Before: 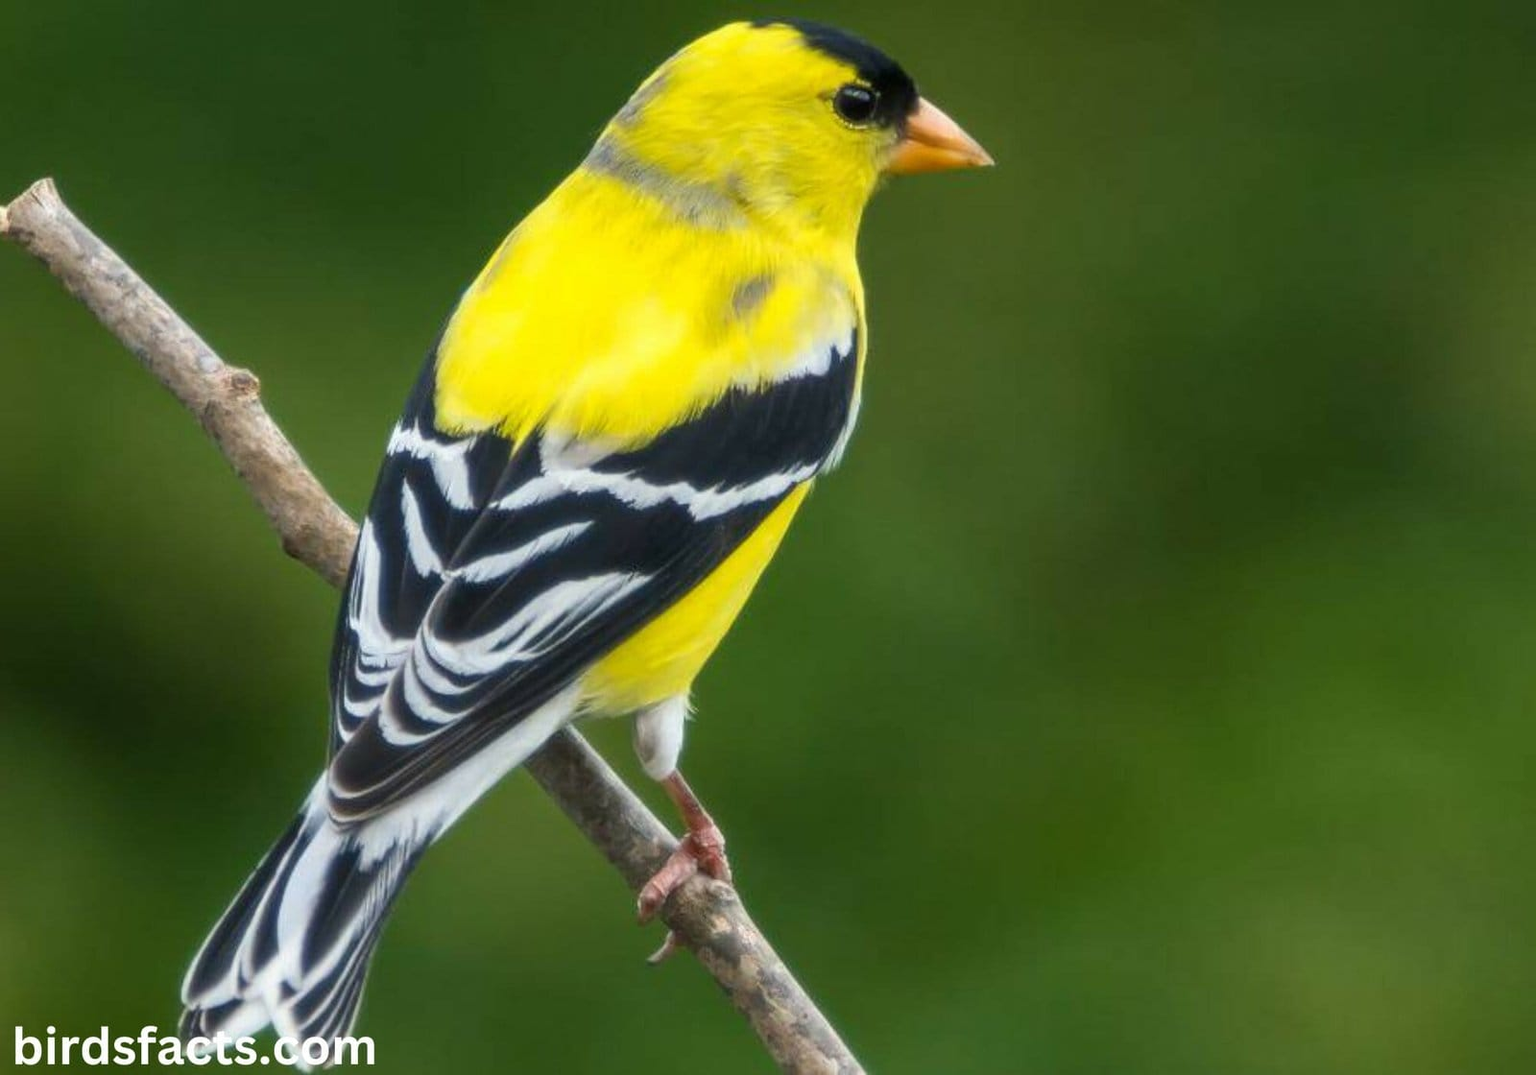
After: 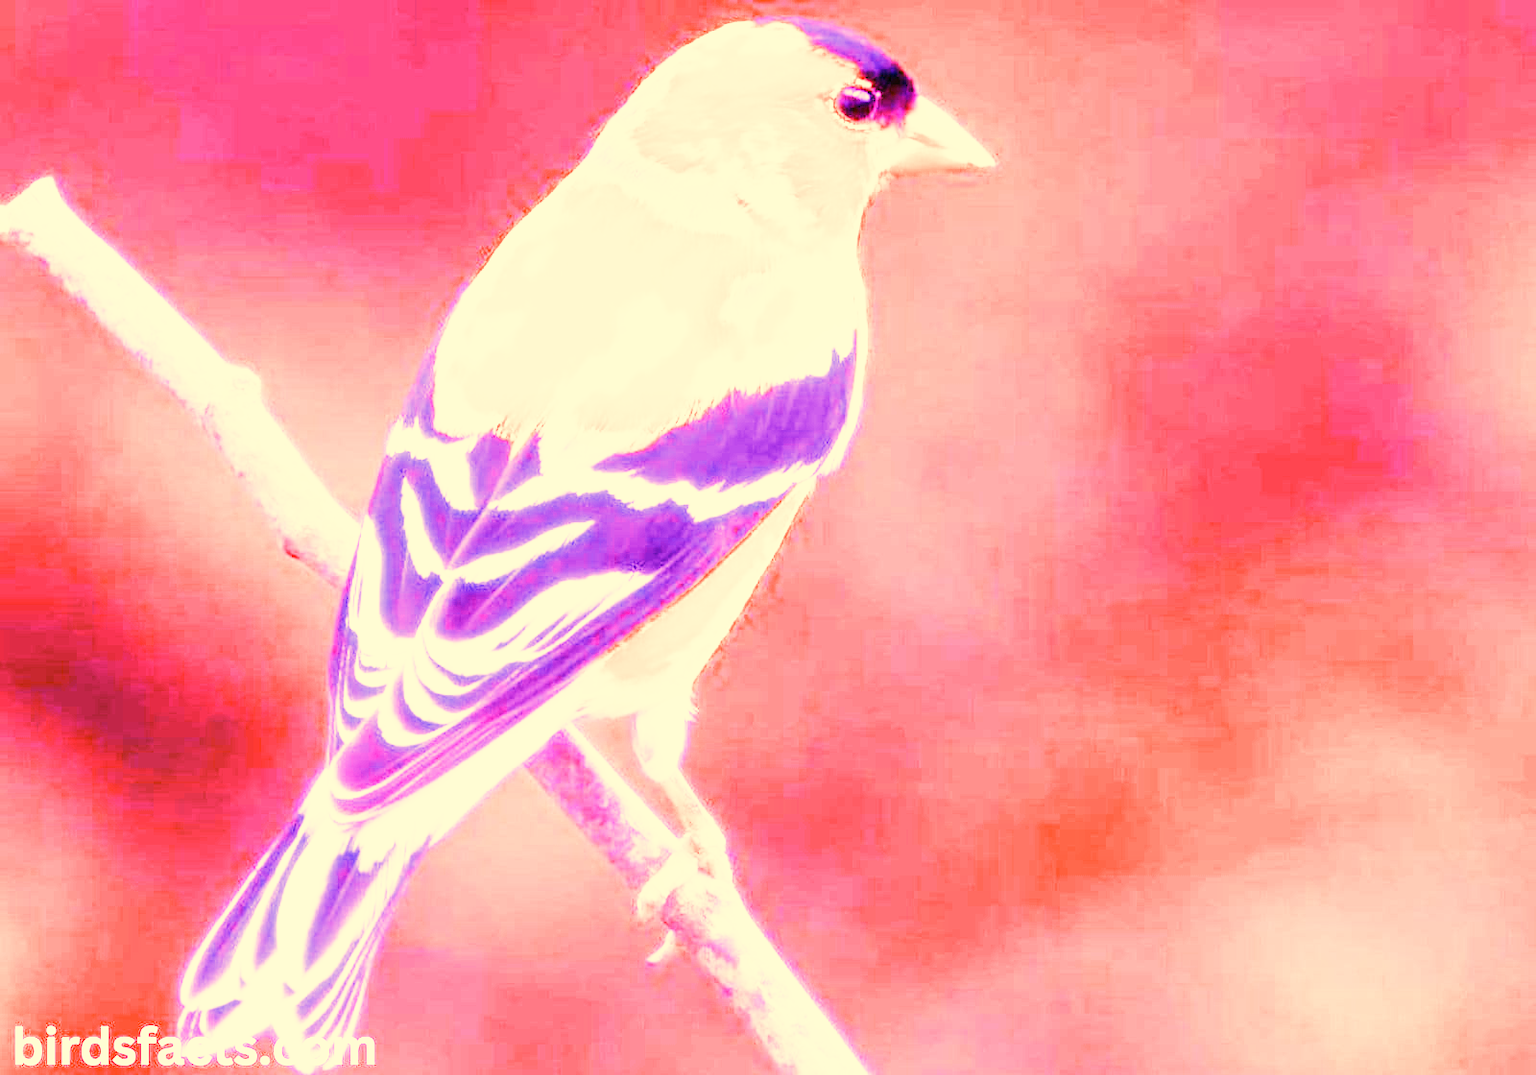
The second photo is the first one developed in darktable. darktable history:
white balance: red 8, blue 8
color correction: highlights a* 2.72, highlights b* 22.8
sigmoid: contrast 1.22, skew 0.65
